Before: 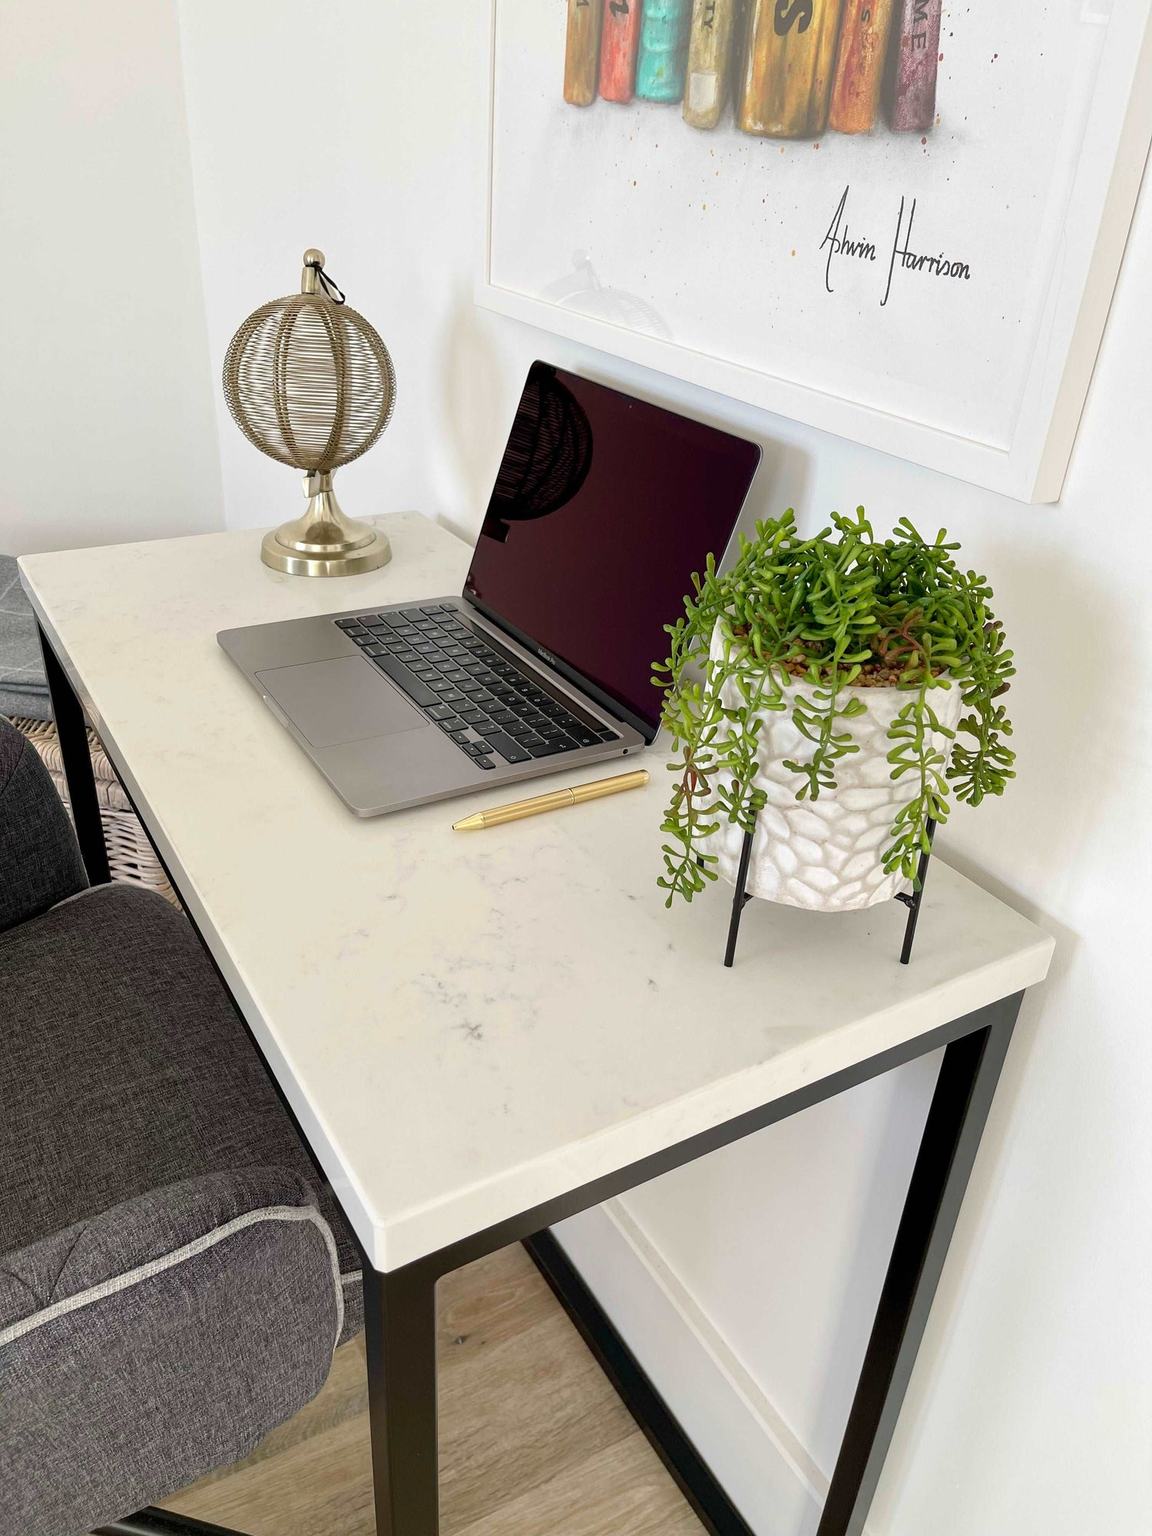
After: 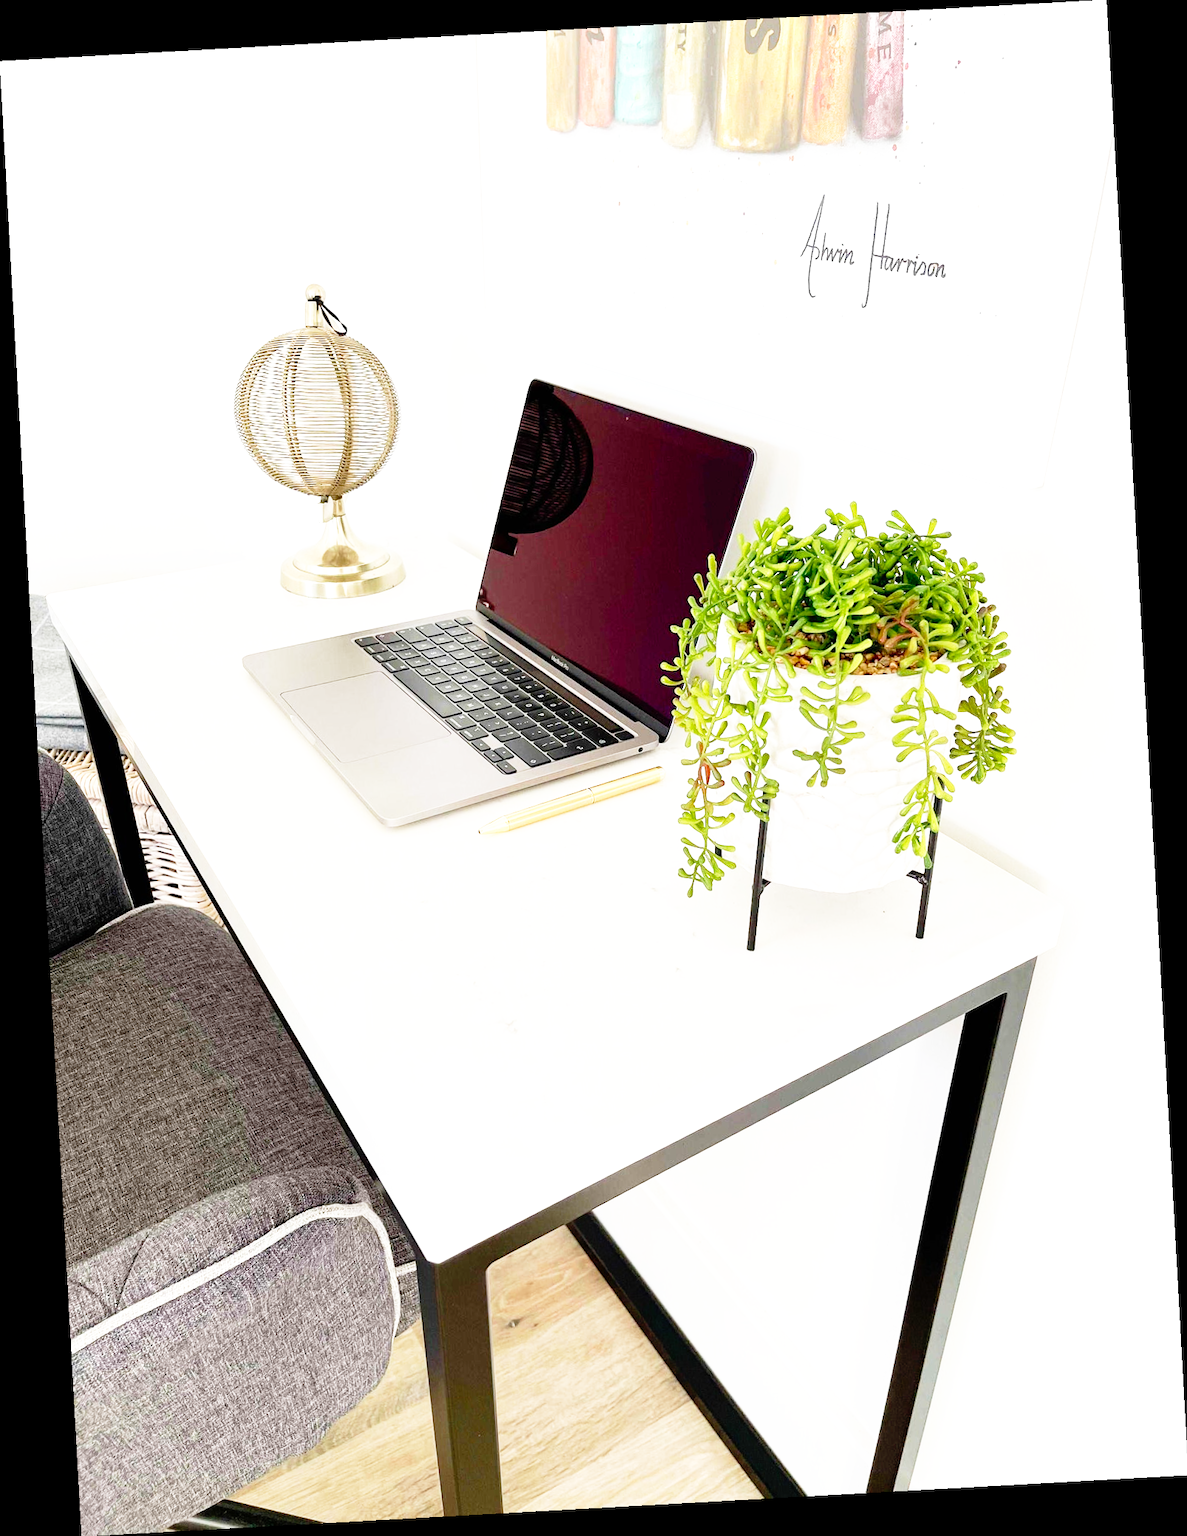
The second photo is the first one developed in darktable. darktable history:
exposure: exposure 0.669 EV, compensate highlight preservation false
base curve: curves: ch0 [(0, 0) (0.012, 0.01) (0.073, 0.168) (0.31, 0.711) (0.645, 0.957) (1, 1)], preserve colors none
rotate and perspective: rotation -3.18°, automatic cropping off
